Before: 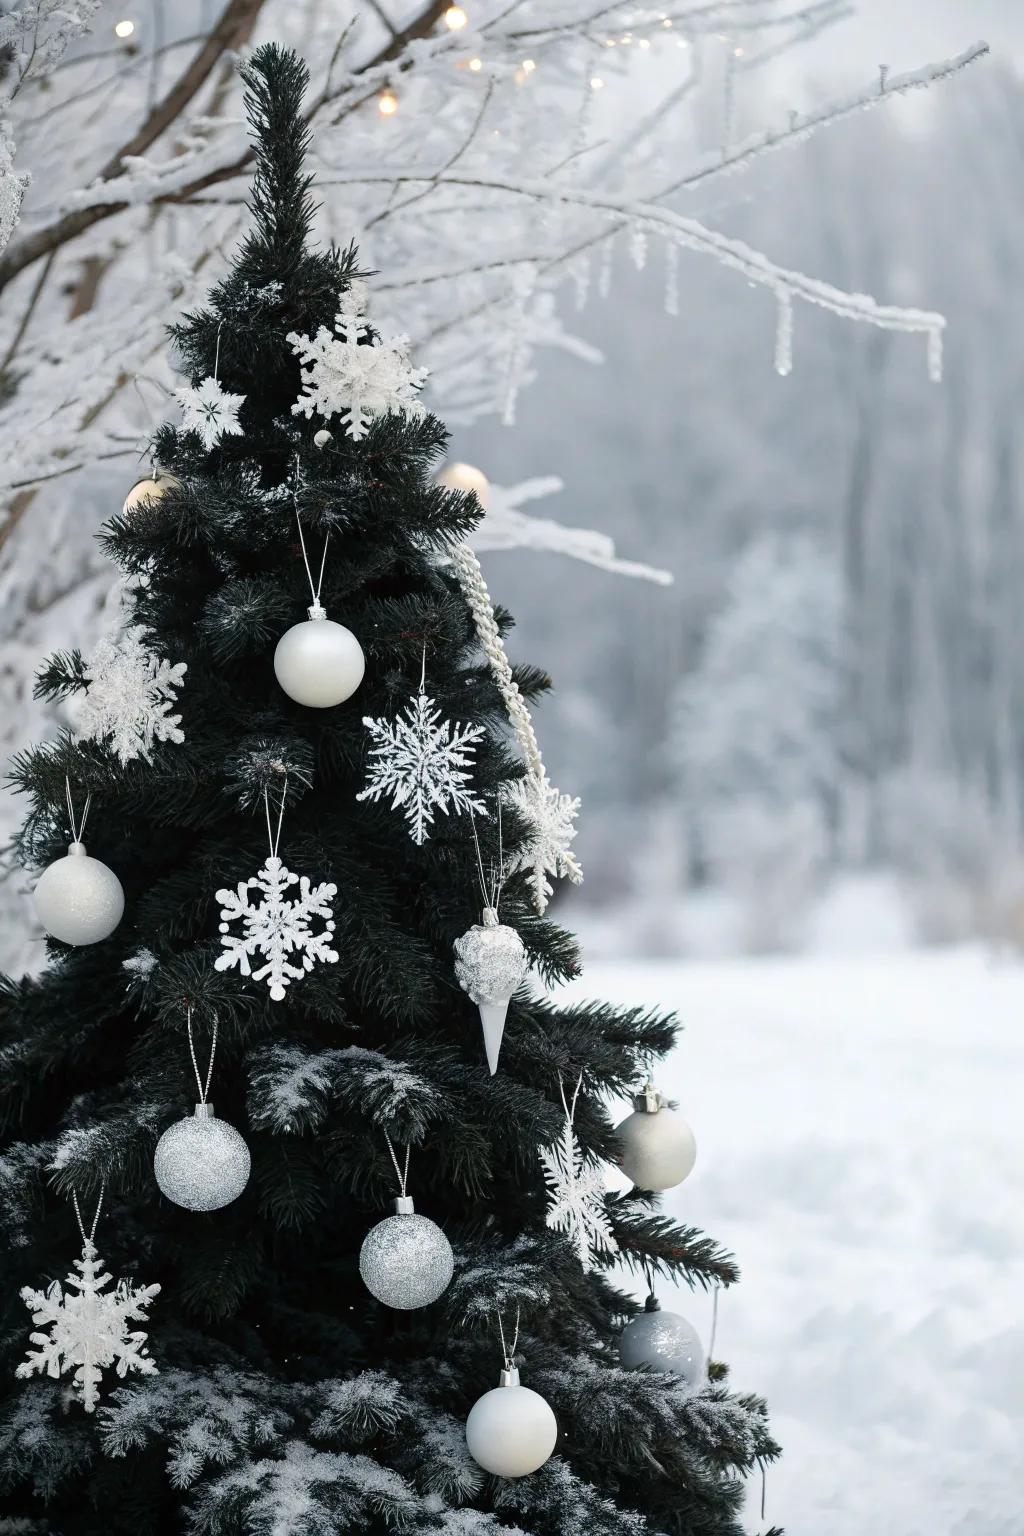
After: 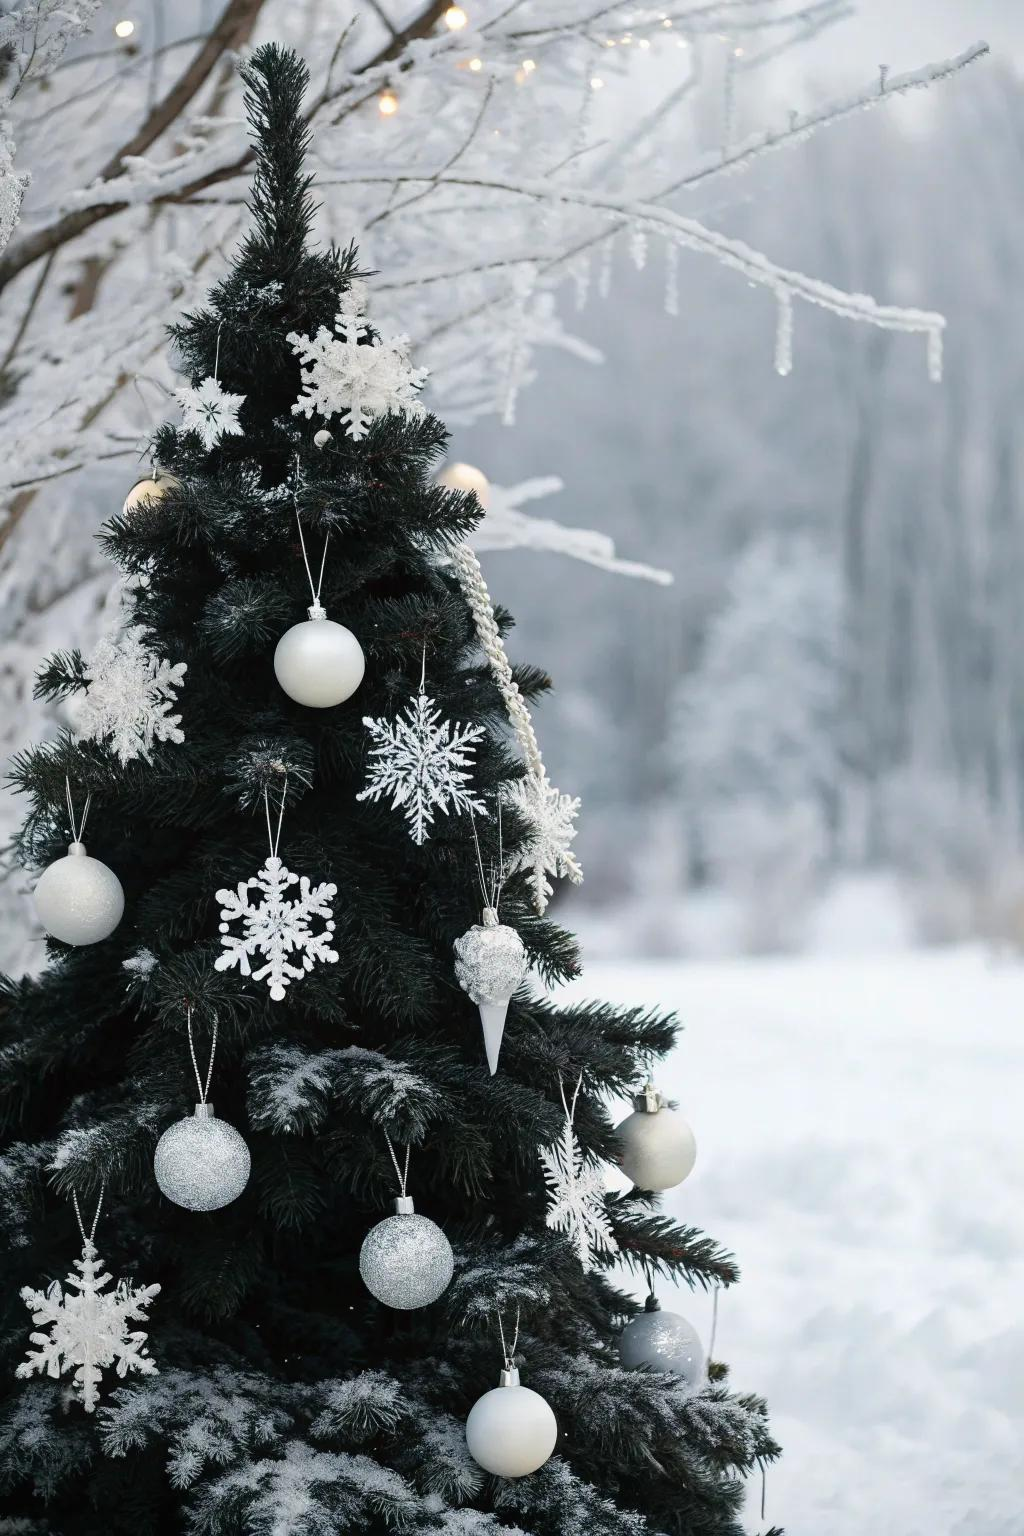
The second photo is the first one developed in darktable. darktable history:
contrast brightness saturation: contrast -0.015, brightness -0.006, saturation 0.035
